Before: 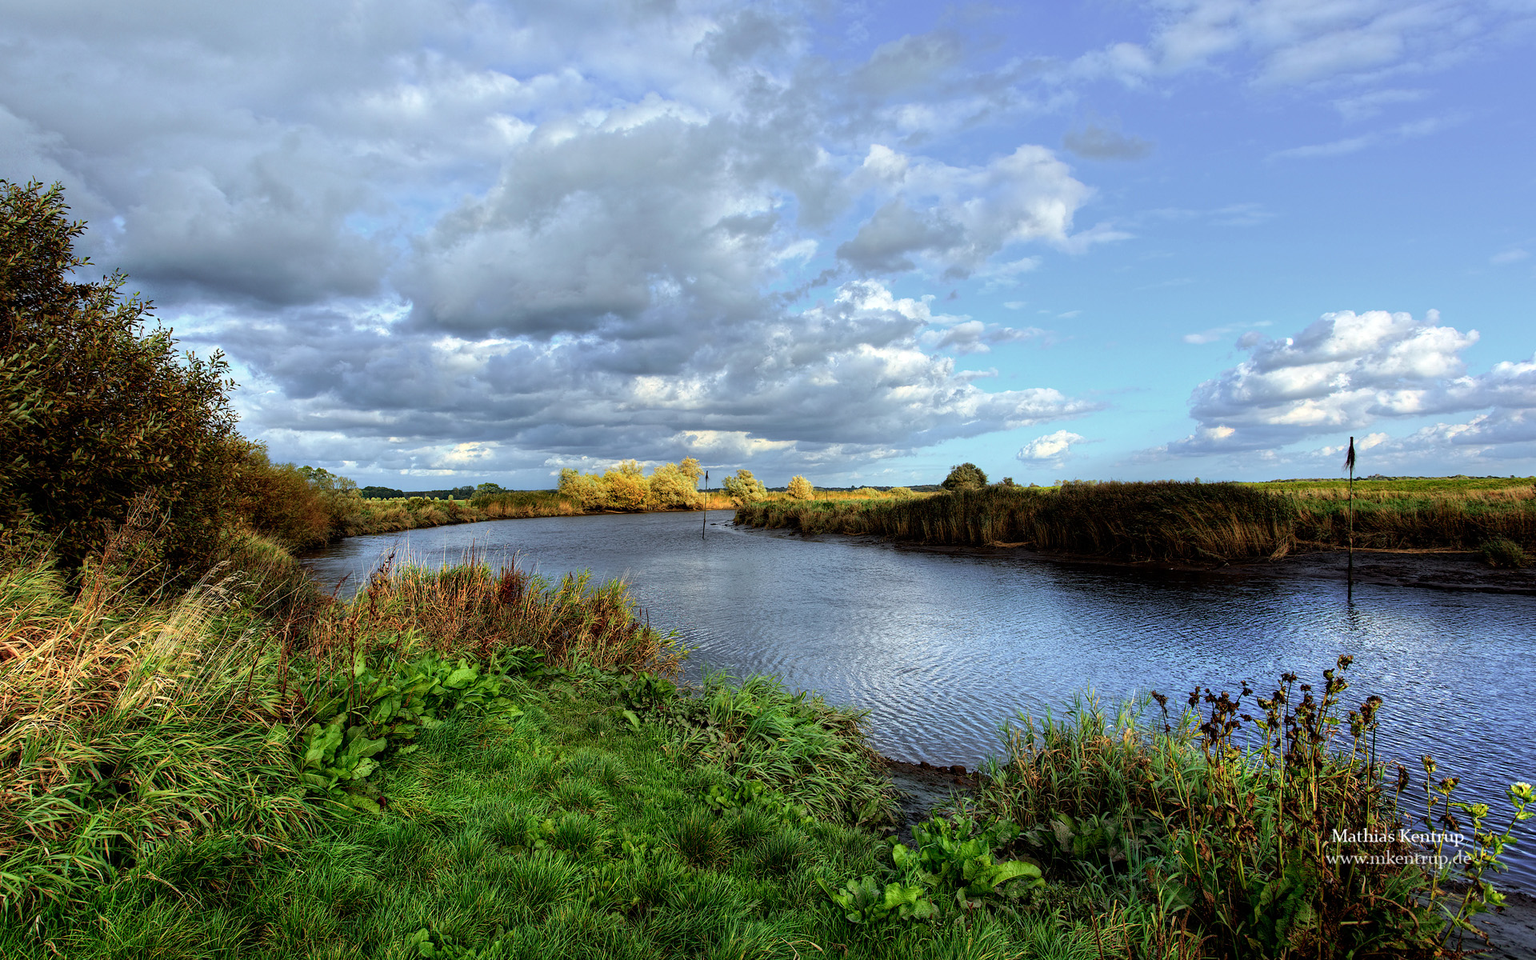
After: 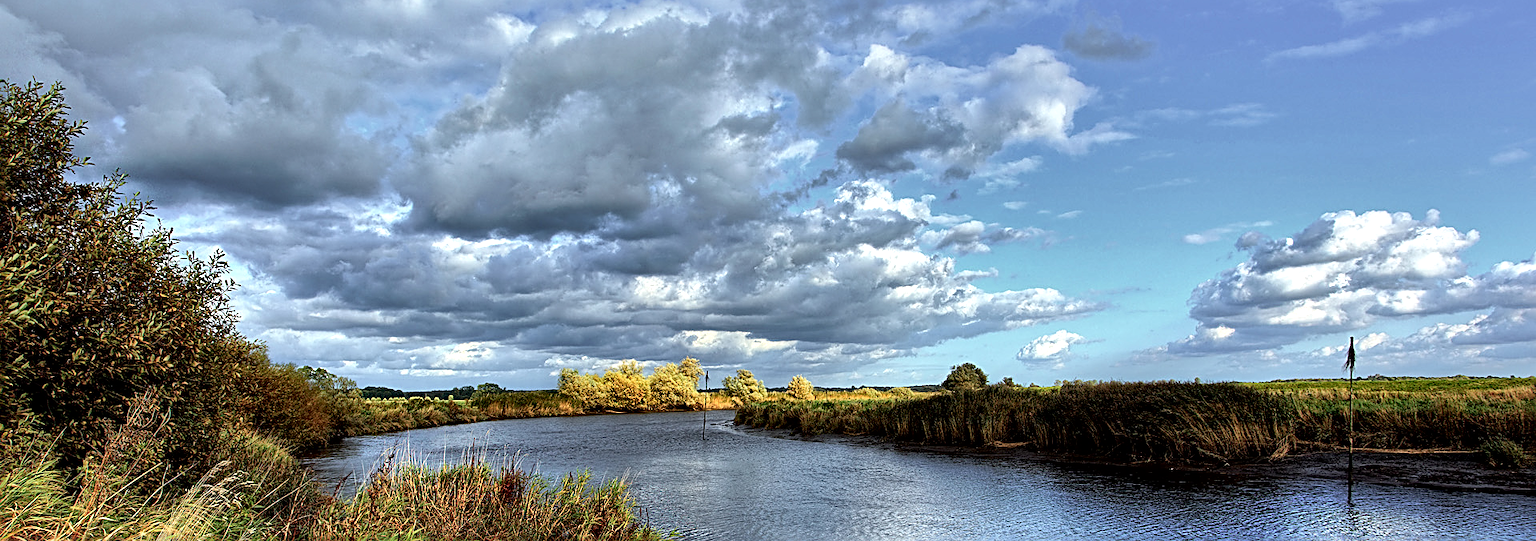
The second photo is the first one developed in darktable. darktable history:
local contrast: mode bilateral grid, contrast 26, coarseness 60, detail 151%, midtone range 0.2
crop and rotate: top 10.49%, bottom 33.024%
shadows and highlights: low approximation 0.01, soften with gaussian
sharpen: radius 2.58, amount 0.69
